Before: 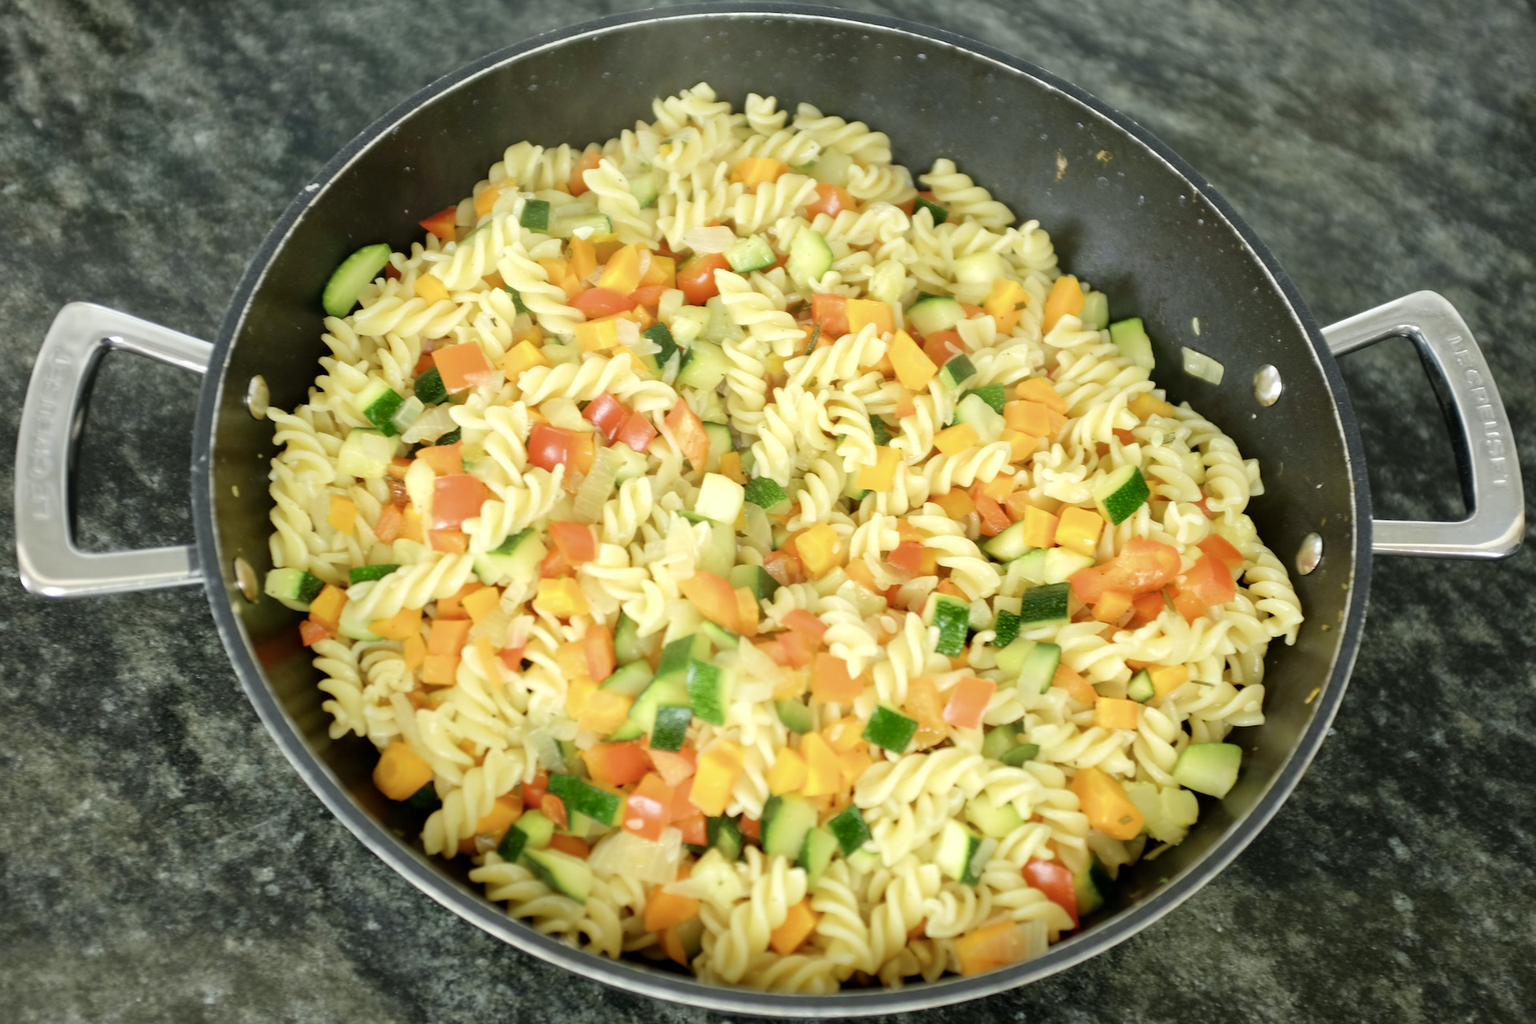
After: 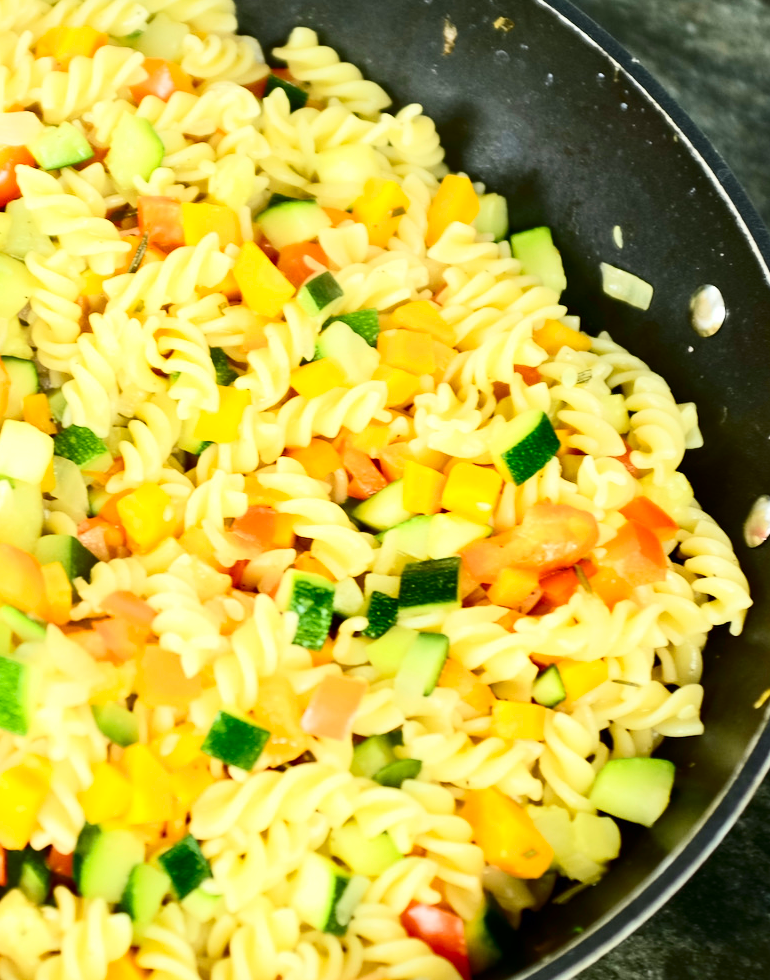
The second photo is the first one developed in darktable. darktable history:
crop: left 45.721%, top 13.393%, right 14.118%, bottom 10.01%
contrast brightness saturation: contrast 0.4, brightness 0.05, saturation 0.25
